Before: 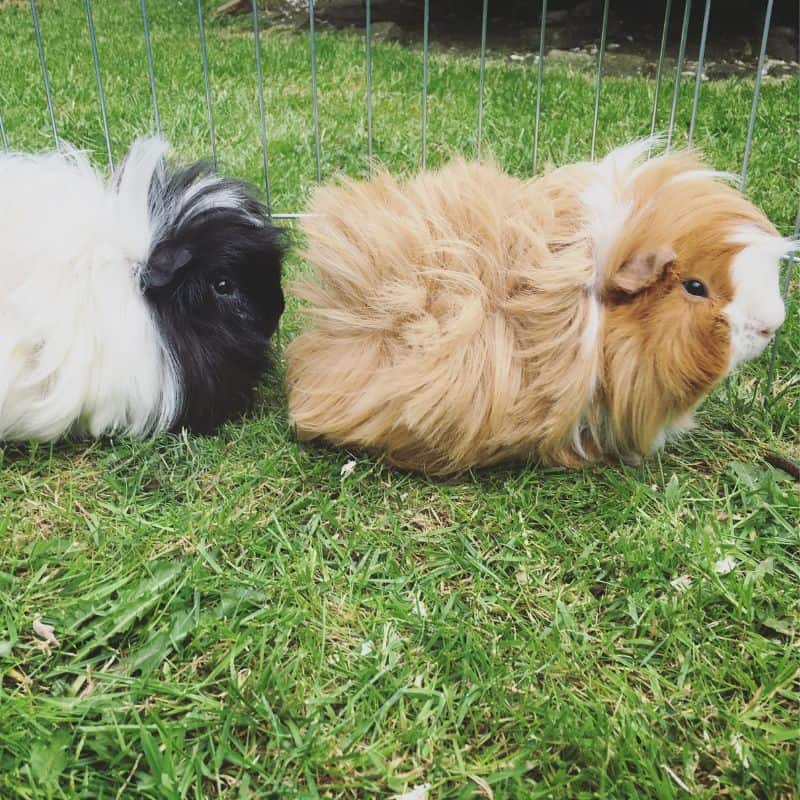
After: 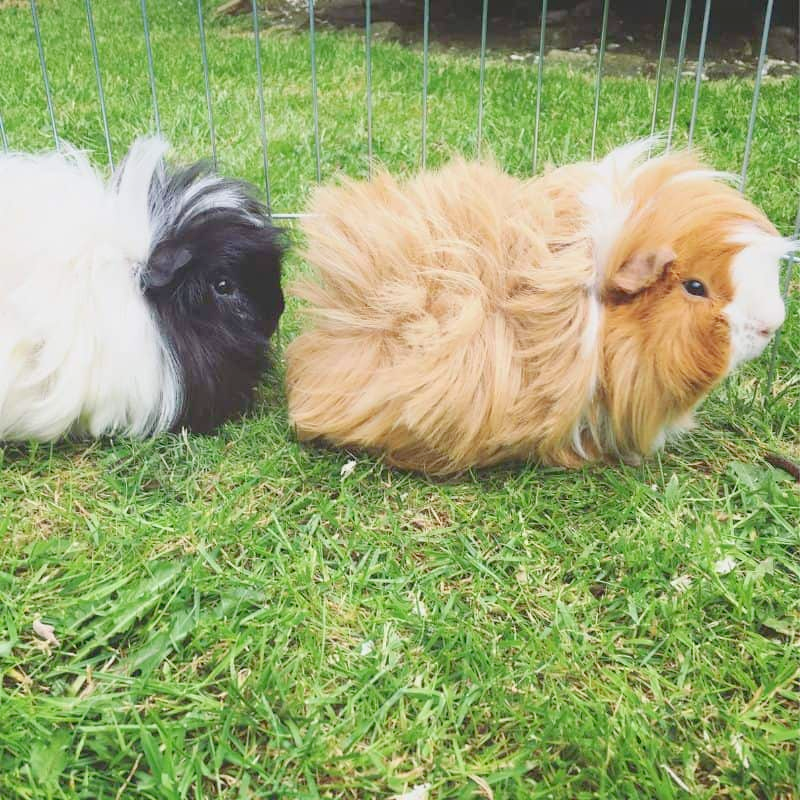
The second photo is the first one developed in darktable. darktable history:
levels: levels [0, 0.43, 0.984]
